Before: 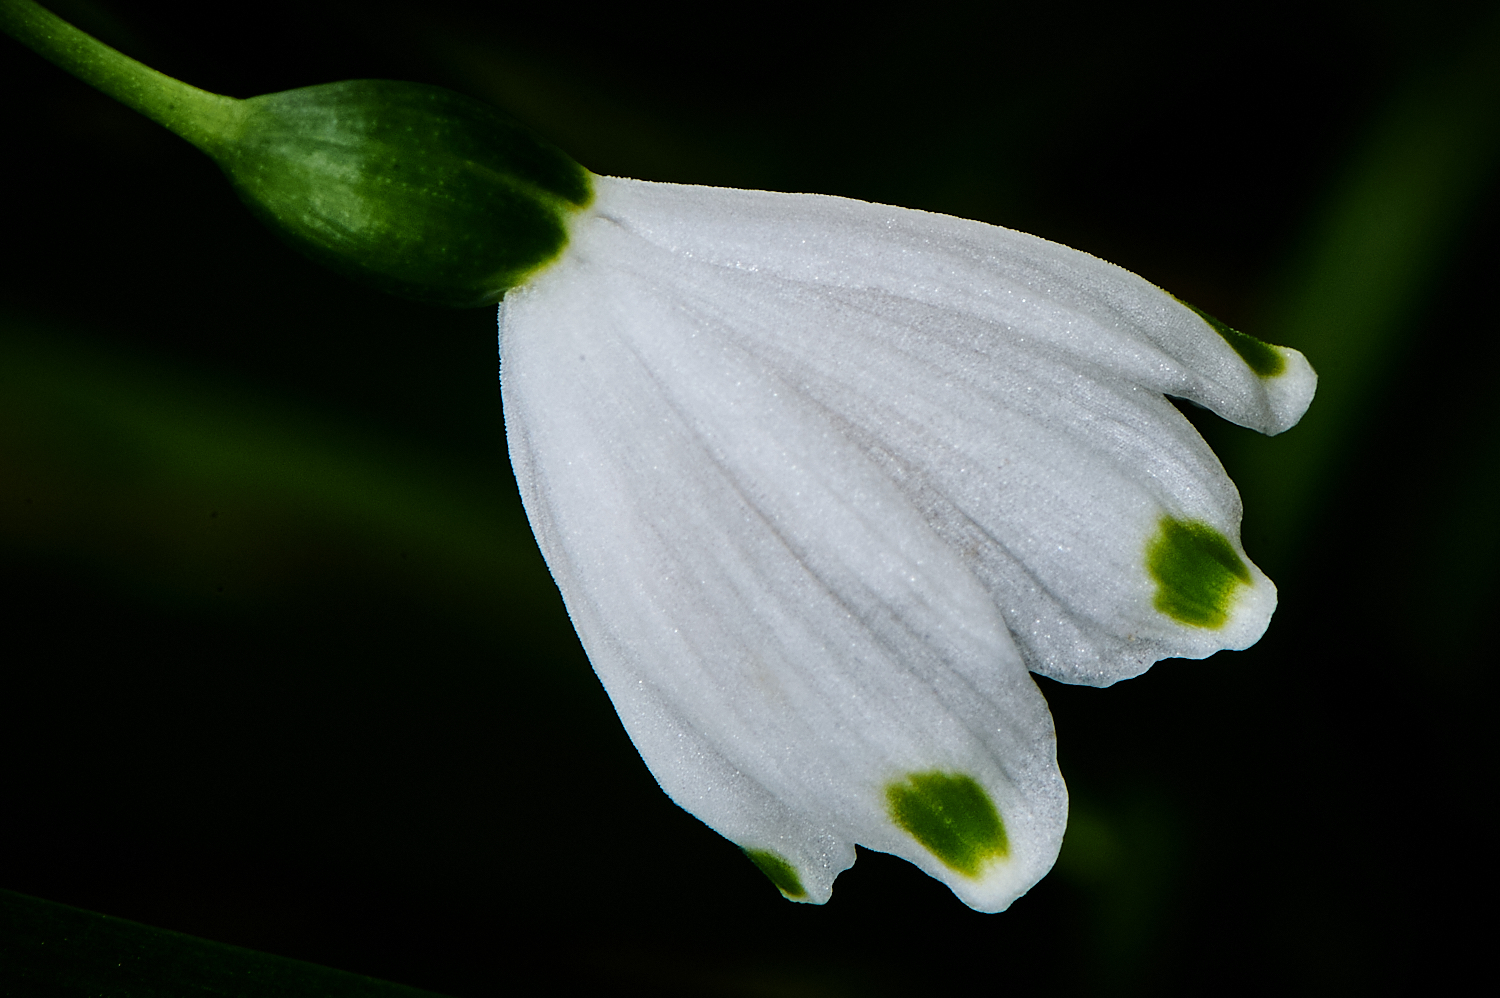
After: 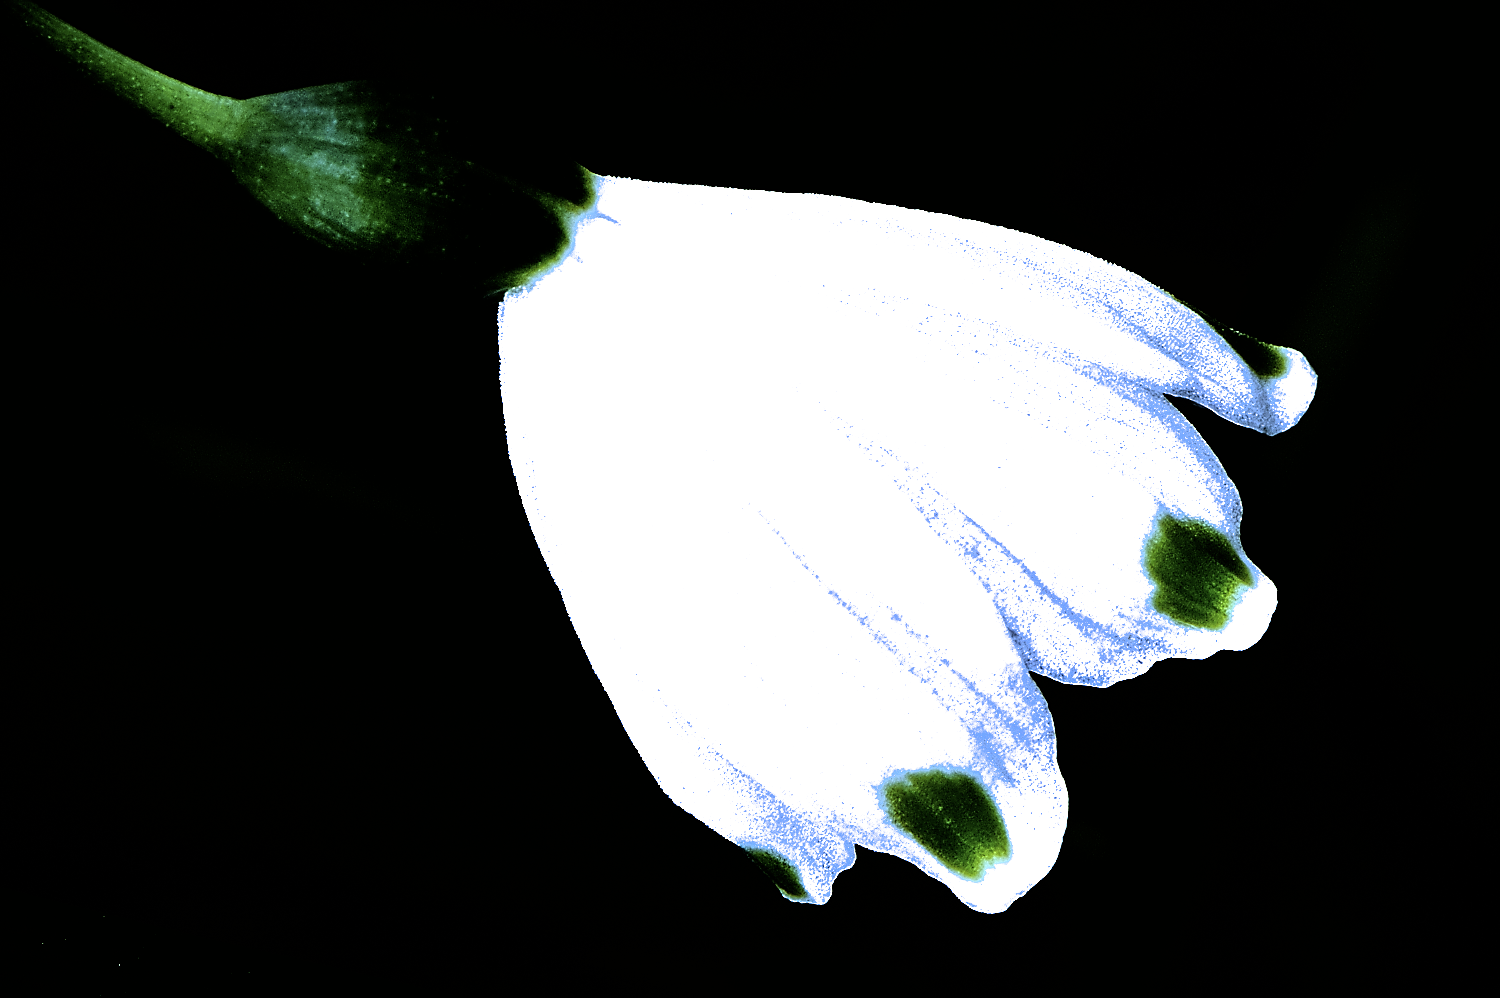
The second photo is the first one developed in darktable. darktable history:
white balance: red 0.766, blue 1.537
sharpen: radius 1.4, amount 1.25, threshold 0.7
filmic rgb: black relative exposure -8.2 EV, white relative exposure 2.2 EV, threshold 3 EV, hardness 7.11, latitude 85.74%, contrast 1.696, highlights saturation mix -4%, shadows ↔ highlights balance -2.69%, color science v5 (2021), contrast in shadows safe, contrast in highlights safe, enable highlight reconstruction true
color balance rgb: global vibrance 0.5%
